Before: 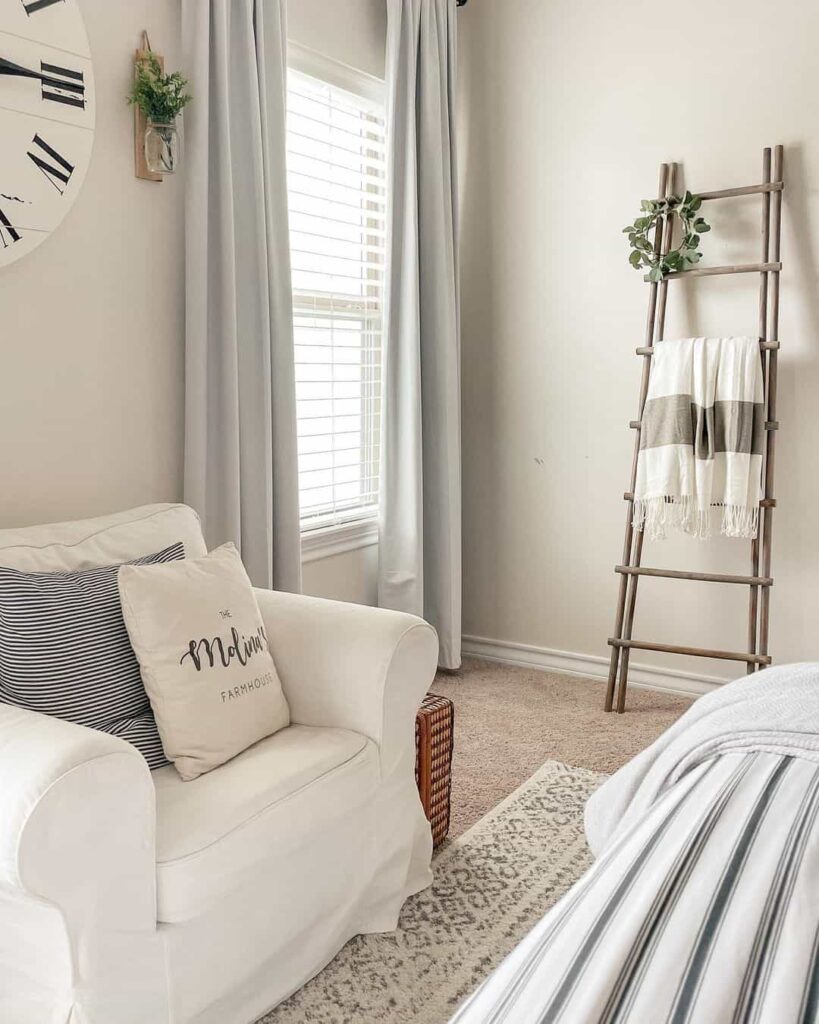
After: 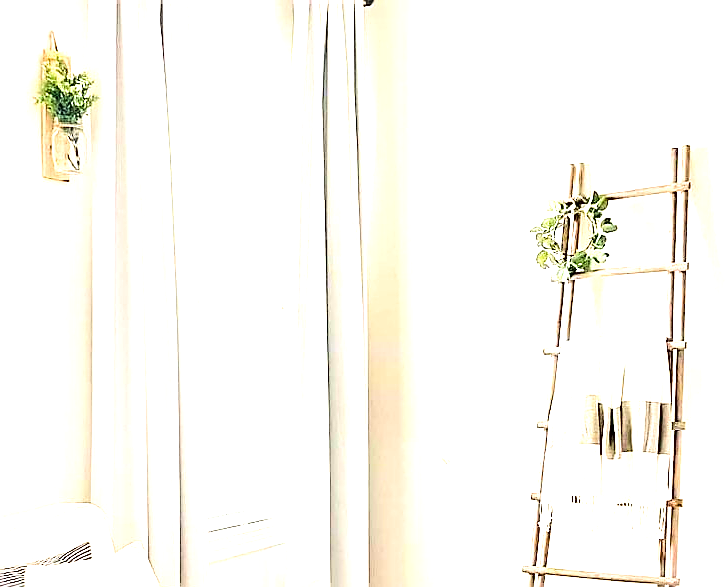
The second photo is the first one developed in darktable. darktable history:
contrast brightness saturation: contrast 0.101, brightness 0.316, saturation 0.142
sharpen: radius 1.354, amount 1.252, threshold 0.722
exposure: black level correction 0, exposure 1.2 EV, compensate highlight preservation false
velvia: strength 31.69%, mid-tones bias 0.202
crop and rotate: left 11.398%, bottom 42.63%
contrast equalizer: y [[0.5, 0.5, 0.478, 0.5, 0.5, 0.5], [0.5 ×6], [0.5 ×6], [0 ×6], [0 ×6]], mix -0.989
tone equalizer: -8 EV -1.11 EV, -7 EV -0.989 EV, -6 EV -0.857 EV, -5 EV -0.589 EV, -3 EV 0.605 EV, -2 EV 0.845 EV, -1 EV 1.01 EV, +0 EV 1.05 EV, edges refinement/feathering 500, mask exposure compensation -1.57 EV, preserve details no
